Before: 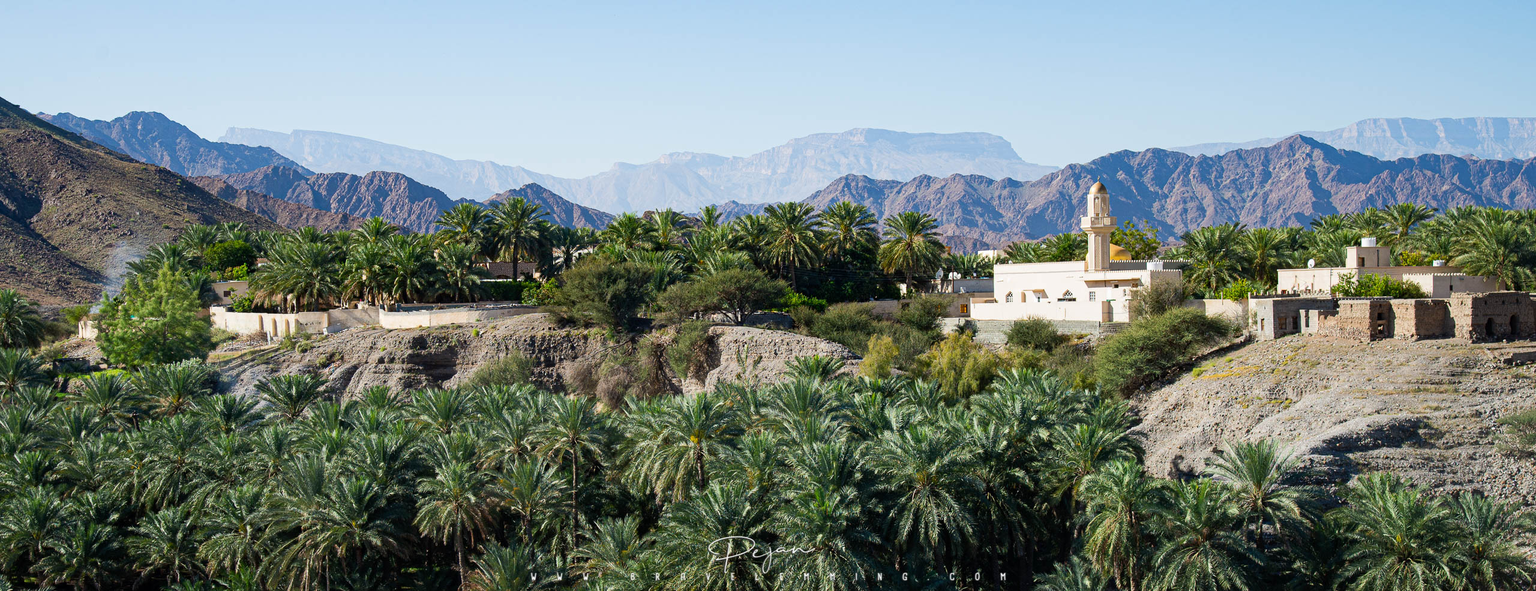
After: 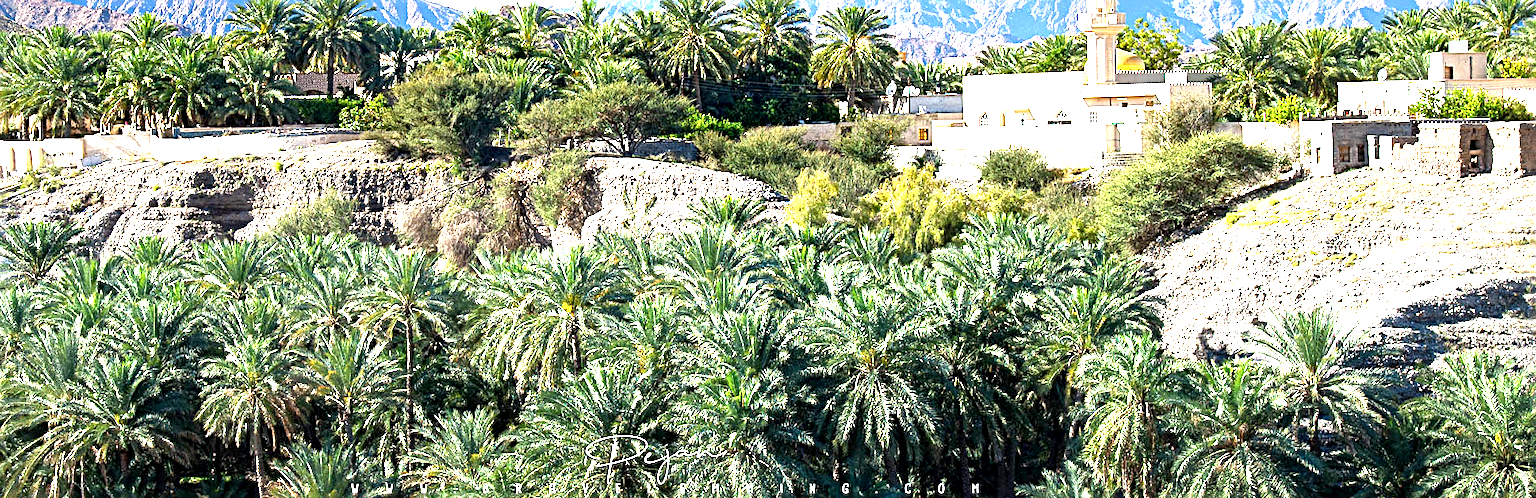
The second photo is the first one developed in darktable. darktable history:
crop and rotate: left 17.299%, top 35.115%, right 7.015%, bottom 1.024%
exposure: black level correction 0.001, exposure 2 EV, compensate highlight preservation false
sharpen: radius 3.119
